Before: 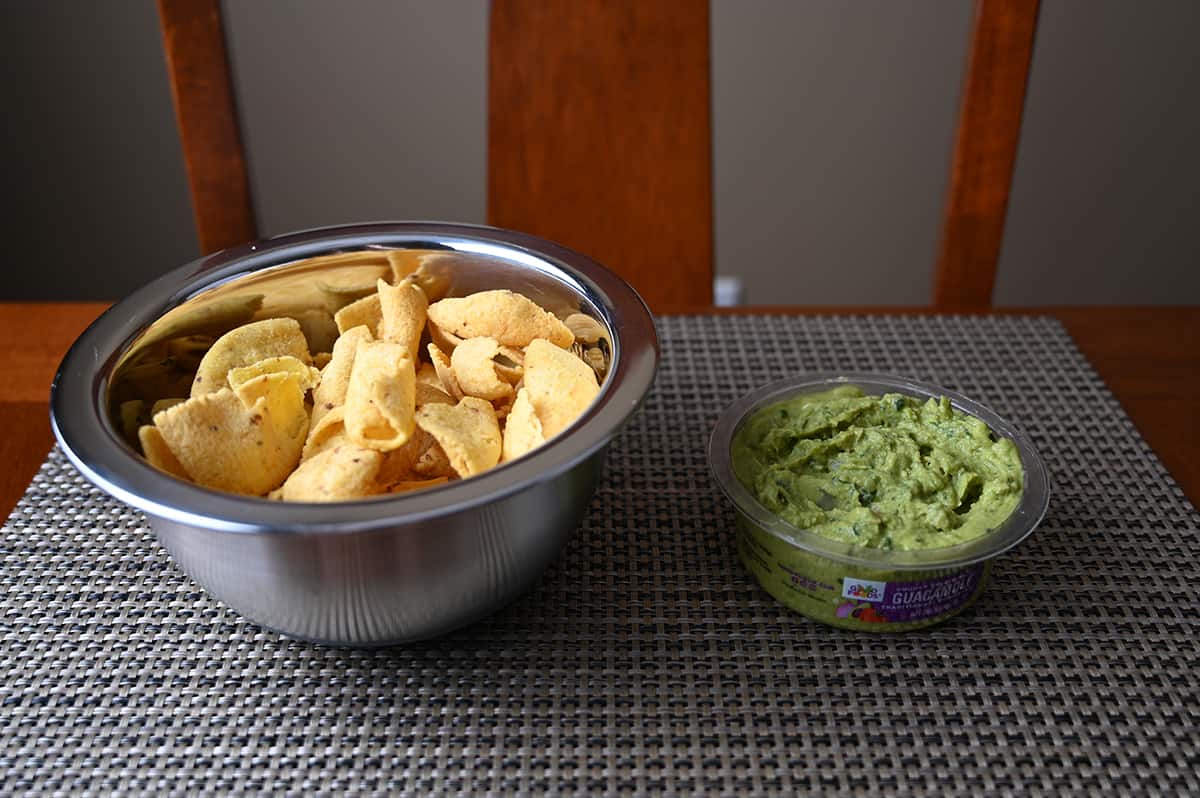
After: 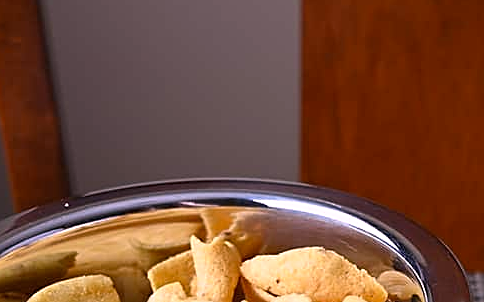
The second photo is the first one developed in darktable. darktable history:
crop: left 15.598%, top 5.445%, right 44.03%, bottom 56.618%
color calibration: output R [1.063, -0.012, -0.003, 0], output B [-0.079, 0.047, 1, 0], illuminant as shot in camera, x 0.358, y 0.373, temperature 4628.91 K
sharpen: on, module defaults
